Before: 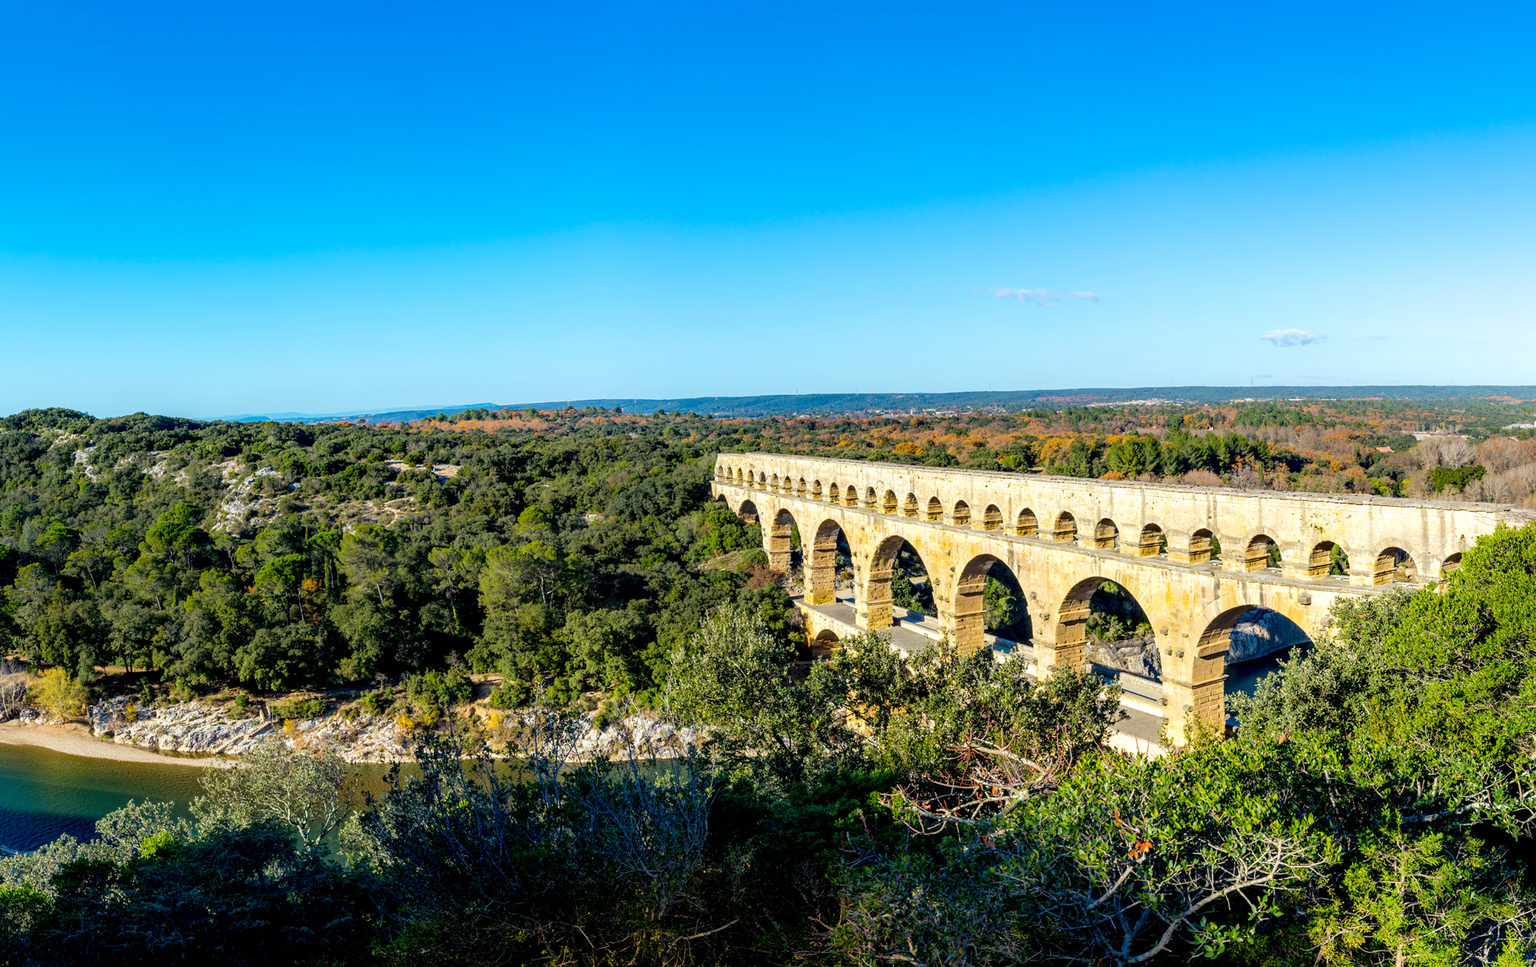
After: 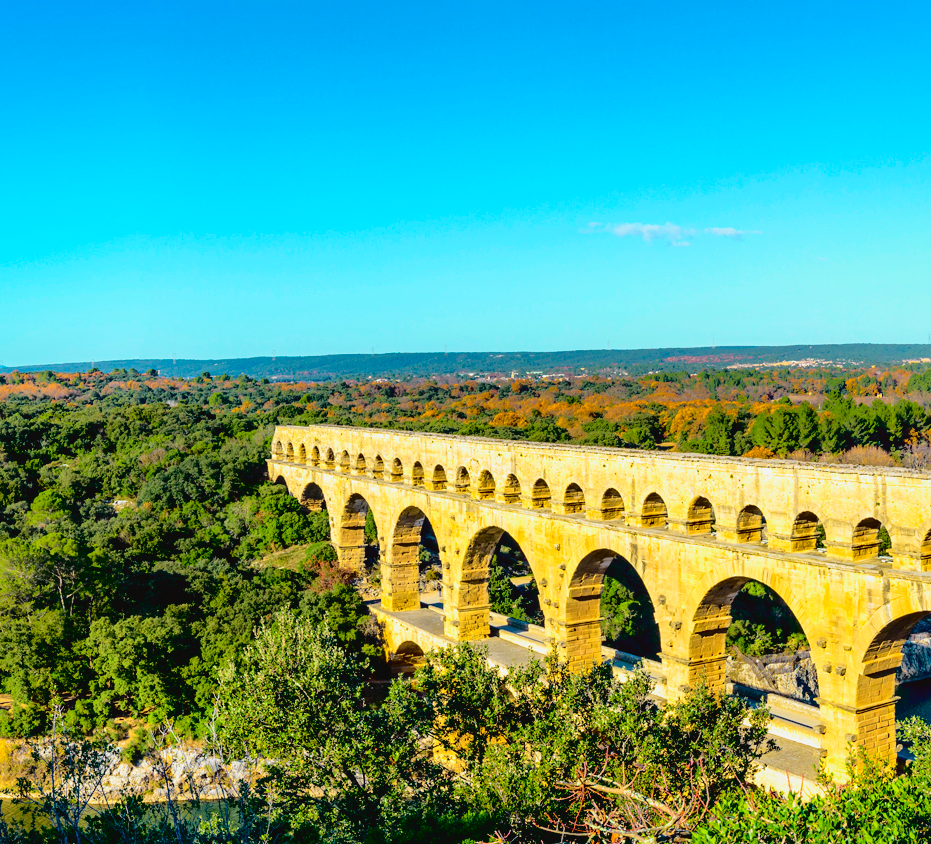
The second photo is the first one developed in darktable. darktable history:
tone curve: curves: ch0 [(0, 0.022) (0.177, 0.086) (0.392, 0.438) (0.704, 0.844) (0.858, 0.938) (1, 0.981)]; ch1 [(0, 0) (0.402, 0.36) (0.476, 0.456) (0.498, 0.497) (0.518, 0.521) (0.58, 0.598) (0.619, 0.65) (0.692, 0.737) (1, 1)]; ch2 [(0, 0) (0.415, 0.438) (0.483, 0.499) (0.503, 0.503) (0.526, 0.532) (0.563, 0.604) (0.626, 0.697) (0.699, 0.753) (0.997, 0.858)], color space Lab, independent channels
shadows and highlights: shadows 40, highlights -60
crop: left 32.075%, top 10.976%, right 18.355%, bottom 17.596%
